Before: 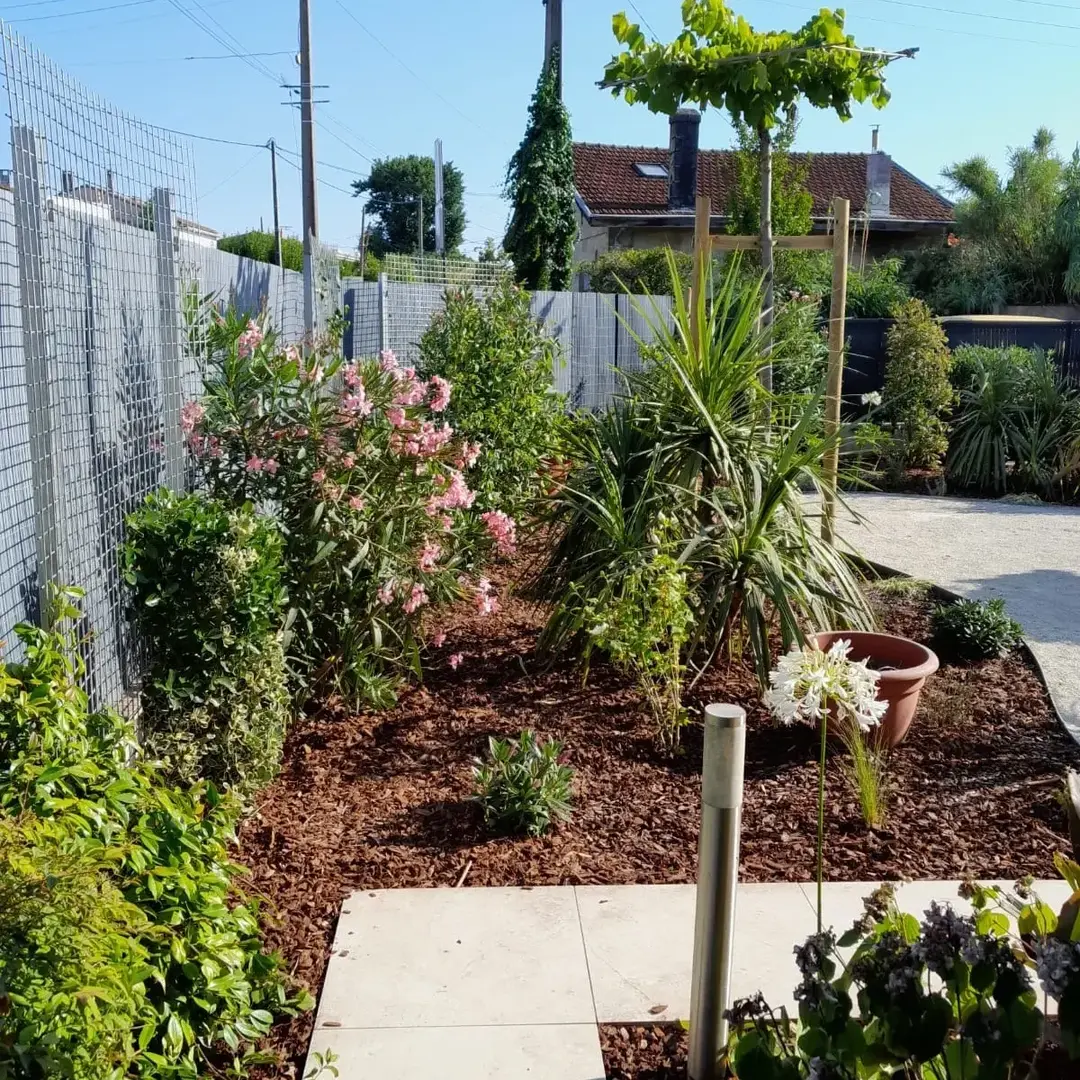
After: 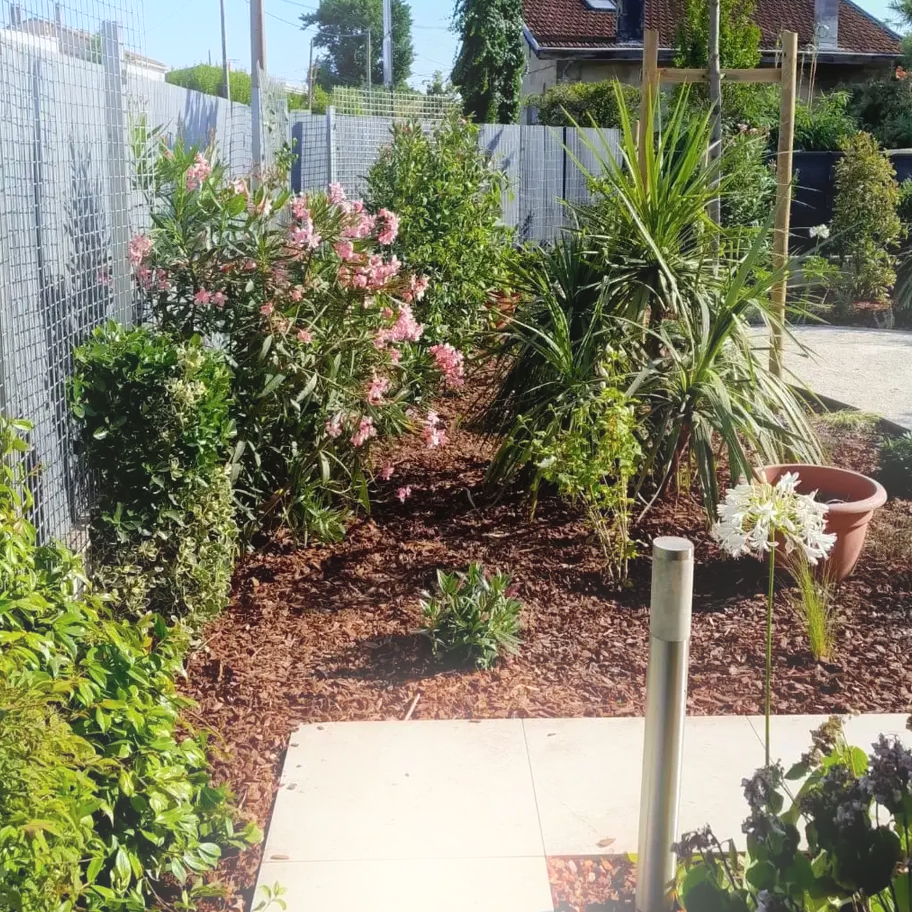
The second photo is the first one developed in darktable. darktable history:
exposure: compensate highlight preservation false
bloom: threshold 82.5%, strength 16.25%
crop and rotate: left 4.842%, top 15.51%, right 10.668%
